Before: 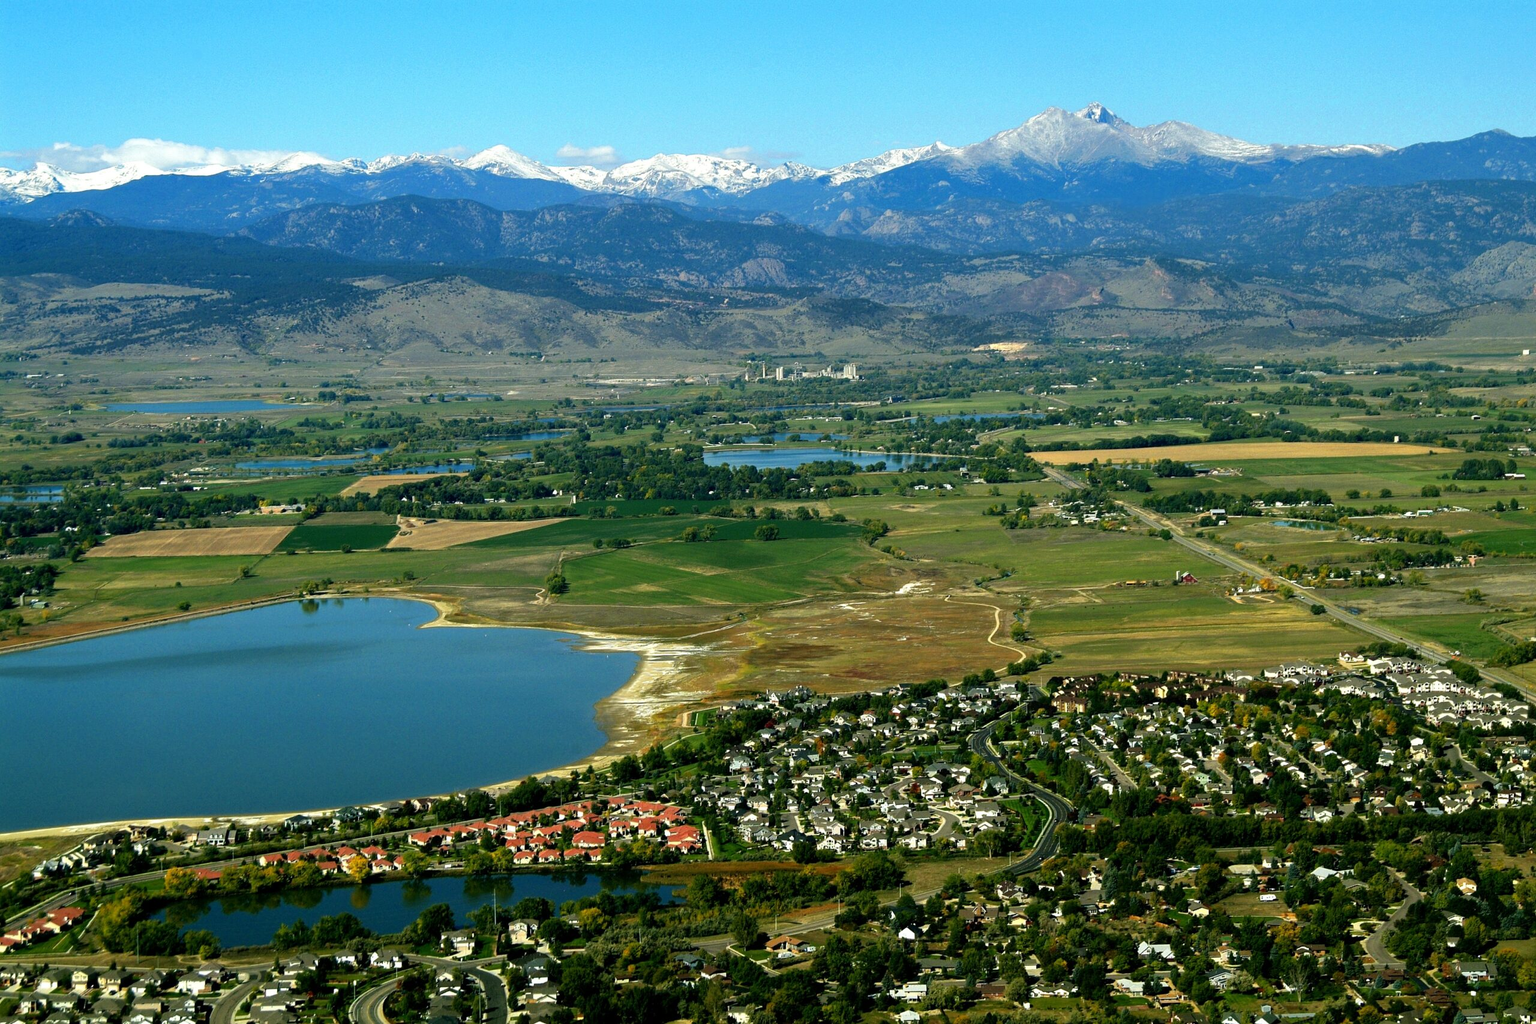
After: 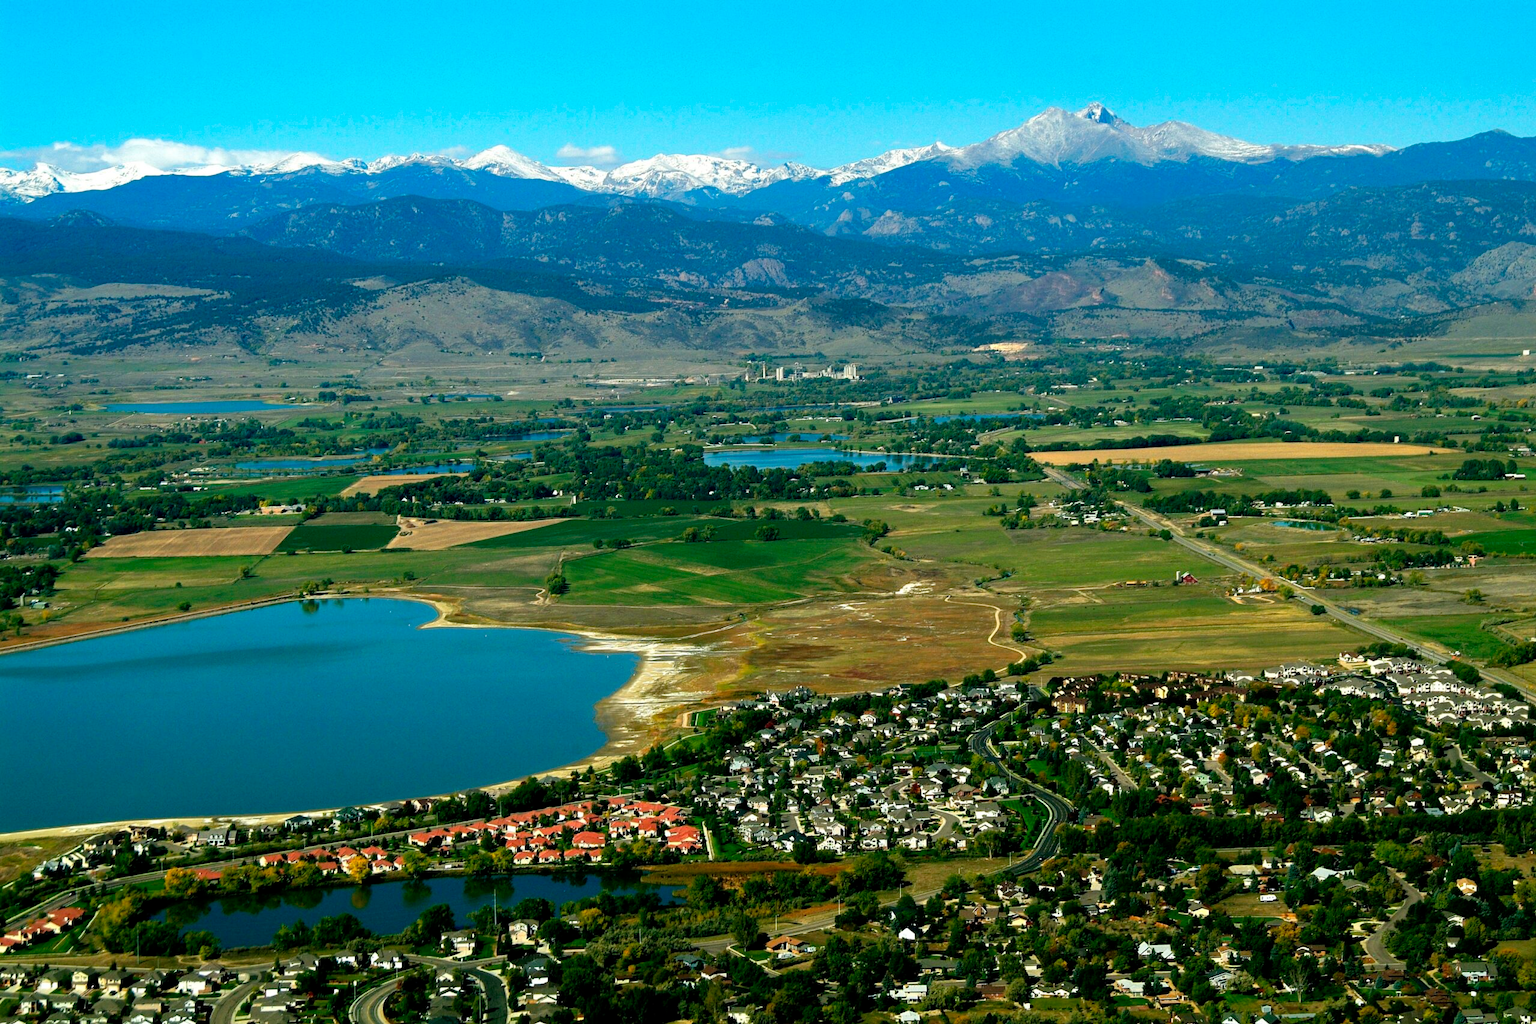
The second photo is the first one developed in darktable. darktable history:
color zones: curves: ch1 [(0, 0.513) (0.143, 0.524) (0.286, 0.511) (0.429, 0.506) (0.571, 0.503) (0.714, 0.503) (0.857, 0.508) (1, 0.513)], mix -123.67%
